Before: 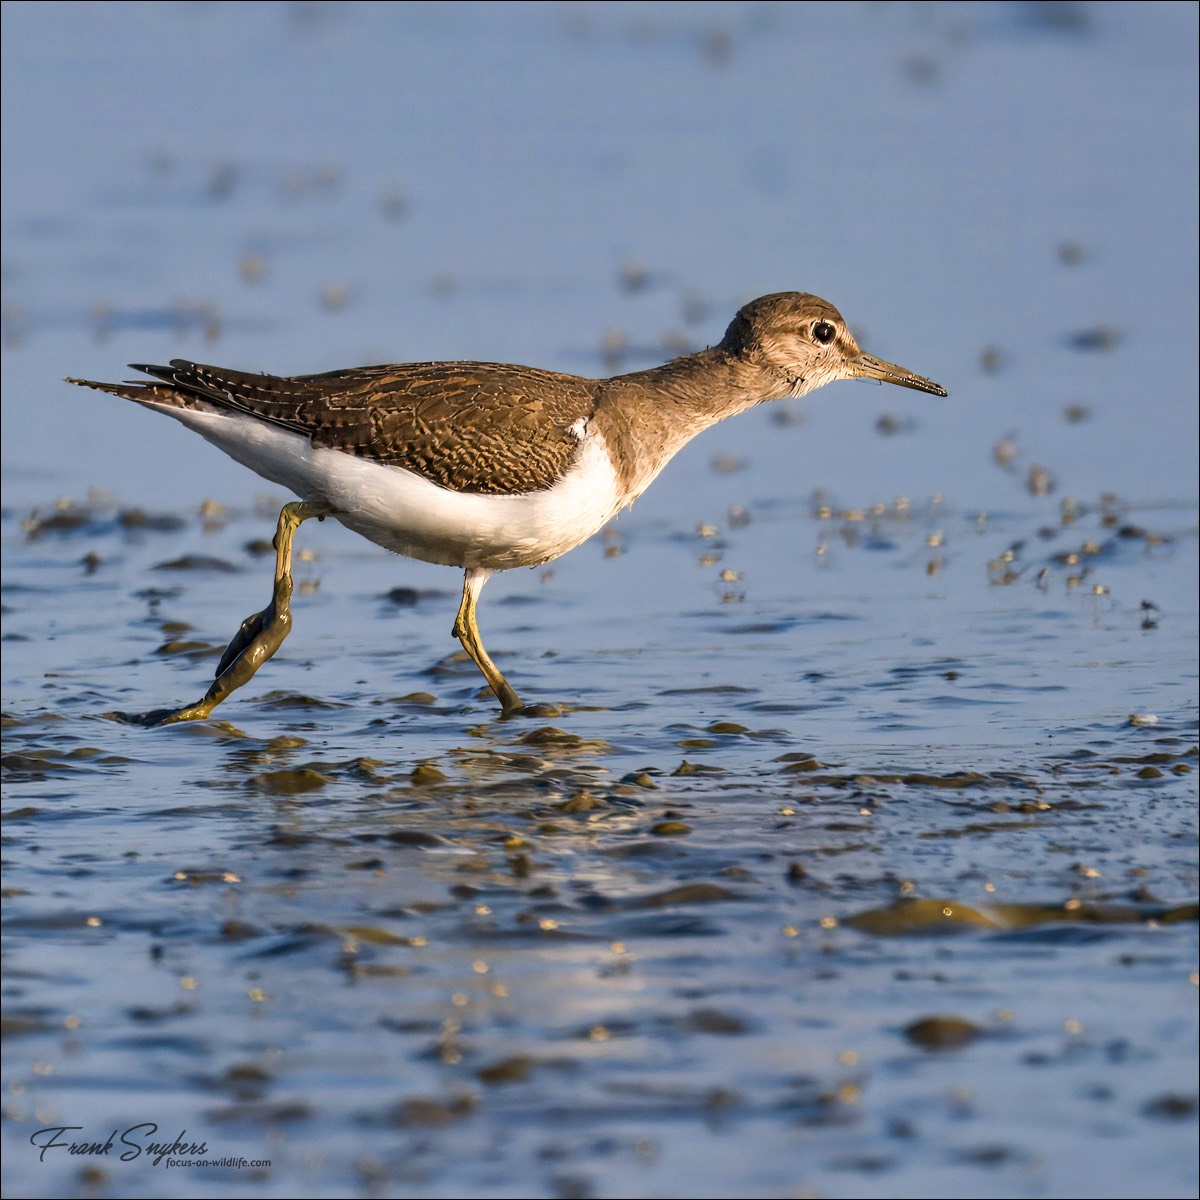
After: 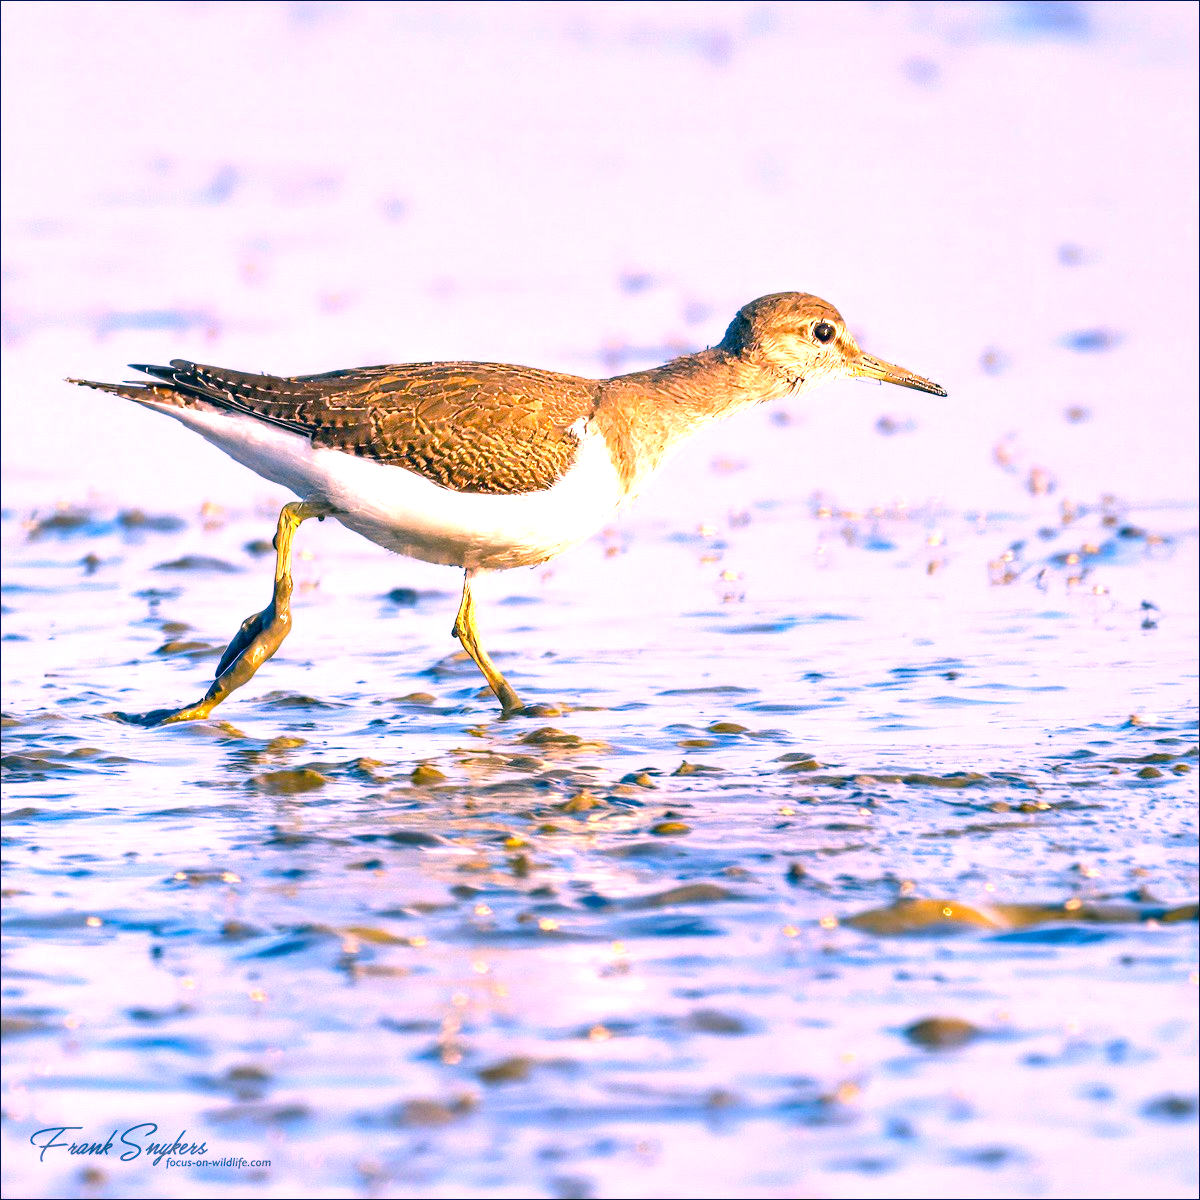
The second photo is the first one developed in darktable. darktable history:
color correction: highlights a* 16.5, highlights b* 0.228, shadows a* -14.99, shadows b* -14.1, saturation 1.46
exposure: black level correction 0, exposure 1.359 EV, compensate highlight preservation false
